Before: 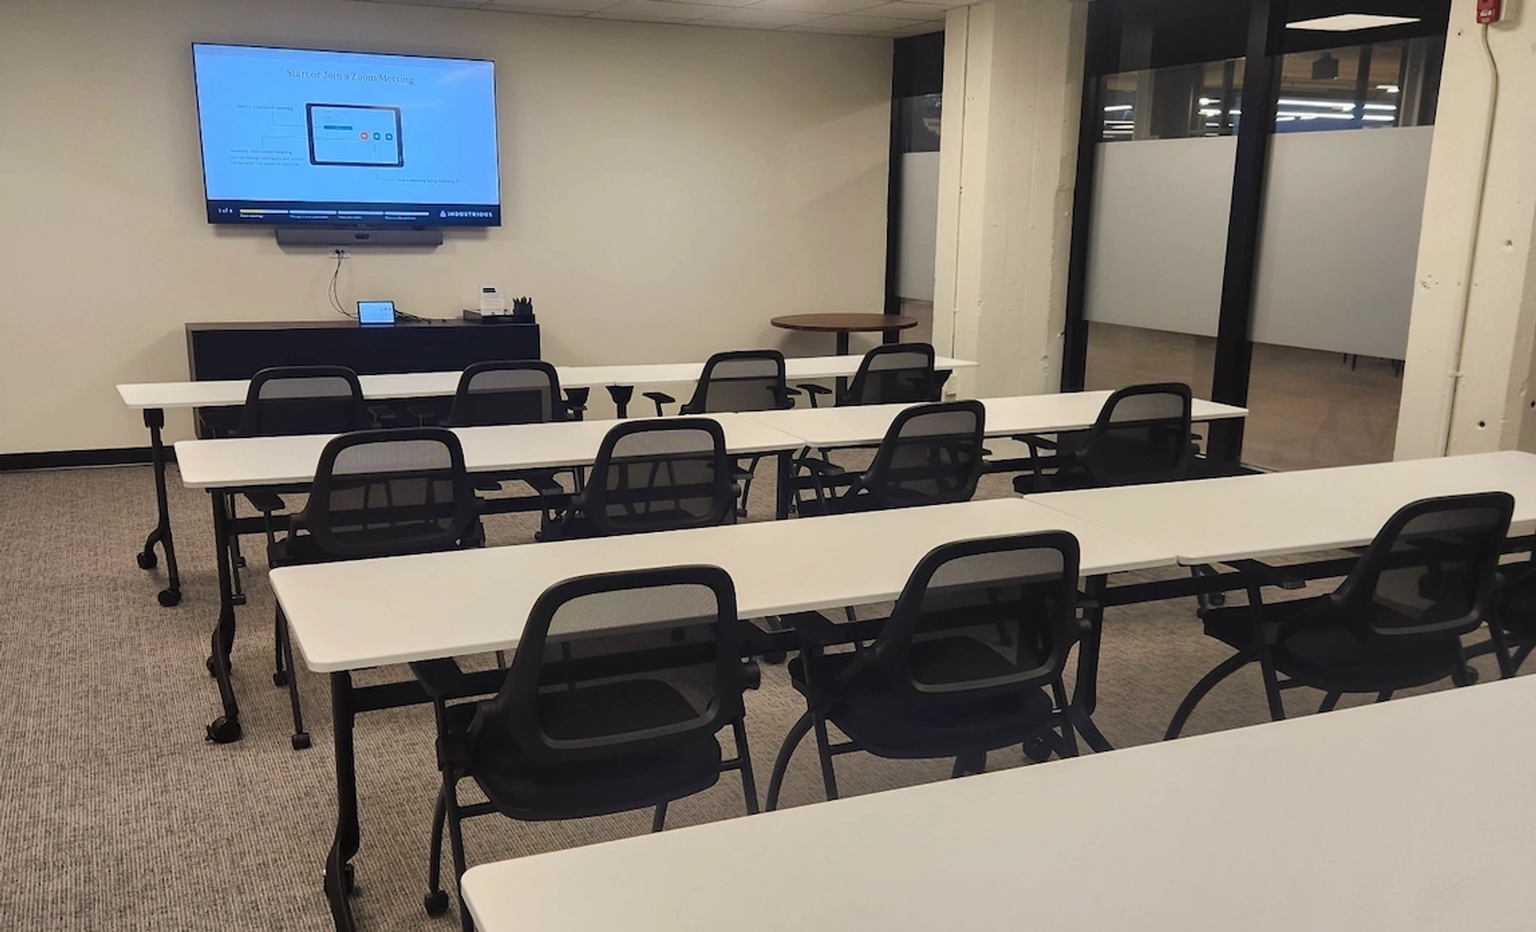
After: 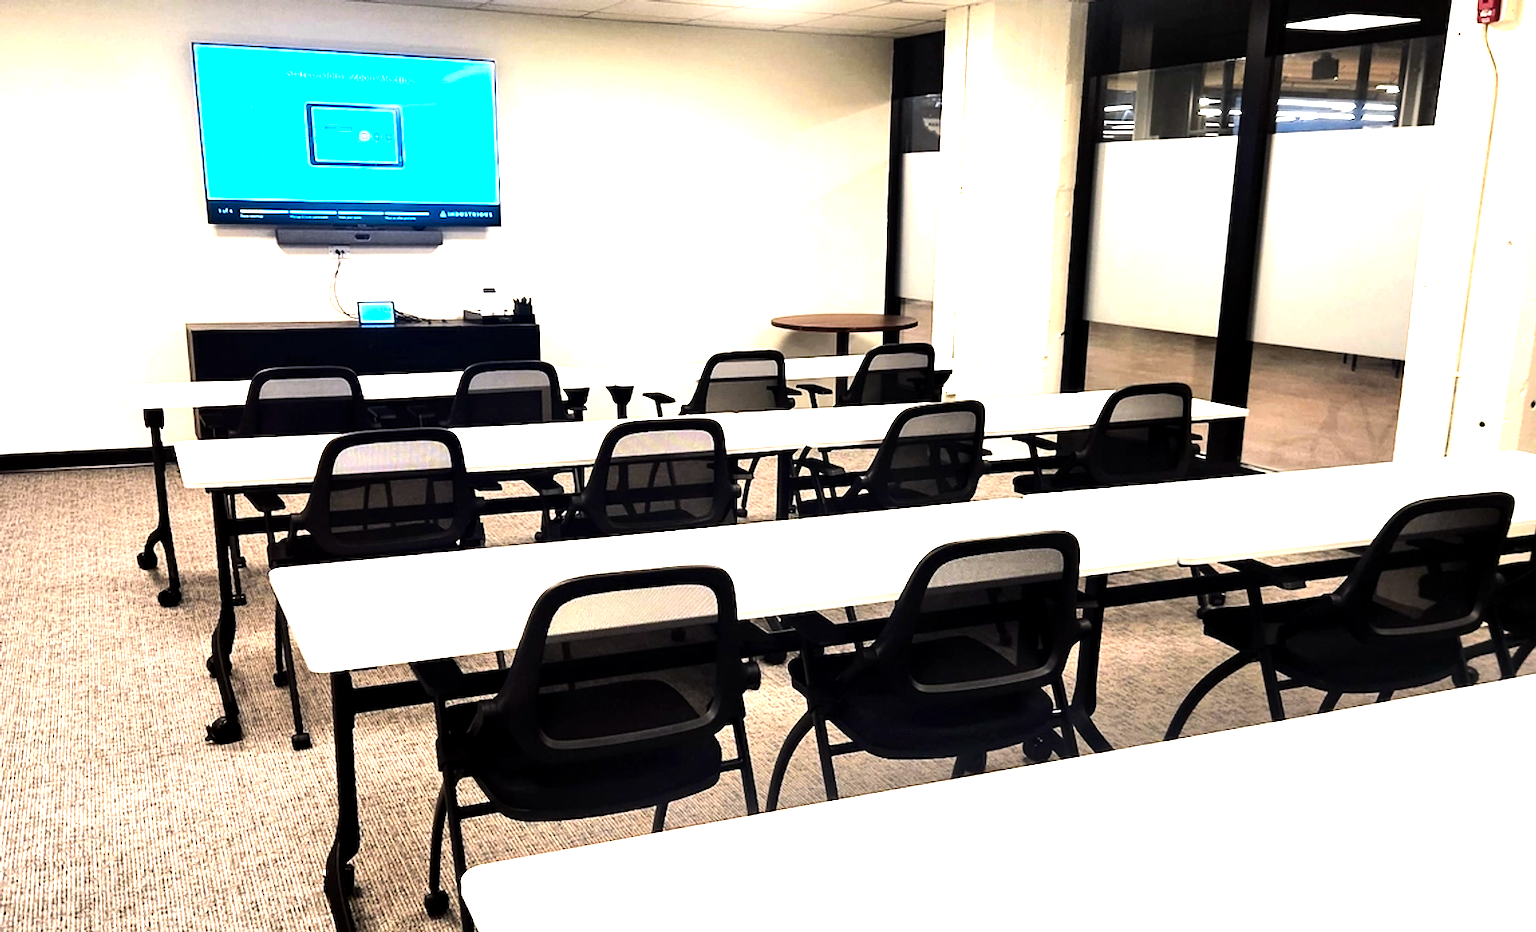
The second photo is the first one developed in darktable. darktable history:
exposure: black level correction 0, exposure 1 EV, compensate exposure bias true, compensate highlight preservation false
color balance: lift [0.991, 1, 1, 1], gamma [0.996, 1, 1, 1], input saturation 98.52%, contrast 20.34%, output saturation 103.72%
tone equalizer: -8 EV -0.75 EV, -7 EV -0.7 EV, -6 EV -0.6 EV, -5 EV -0.4 EV, -3 EV 0.4 EV, -2 EV 0.6 EV, -1 EV 0.7 EV, +0 EV 0.75 EV, edges refinement/feathering 500, mask exposure compensation -1.57 EV, preserve details no
color zones: curves: ch1 [(0.235, 0.558) (0.75, 0.5)]; ch2 [(0.25, 0.462) (0.749, 0.457)], mix 25.94%
contrast brightness saturation: contrast 0.11, saturation -0.17
